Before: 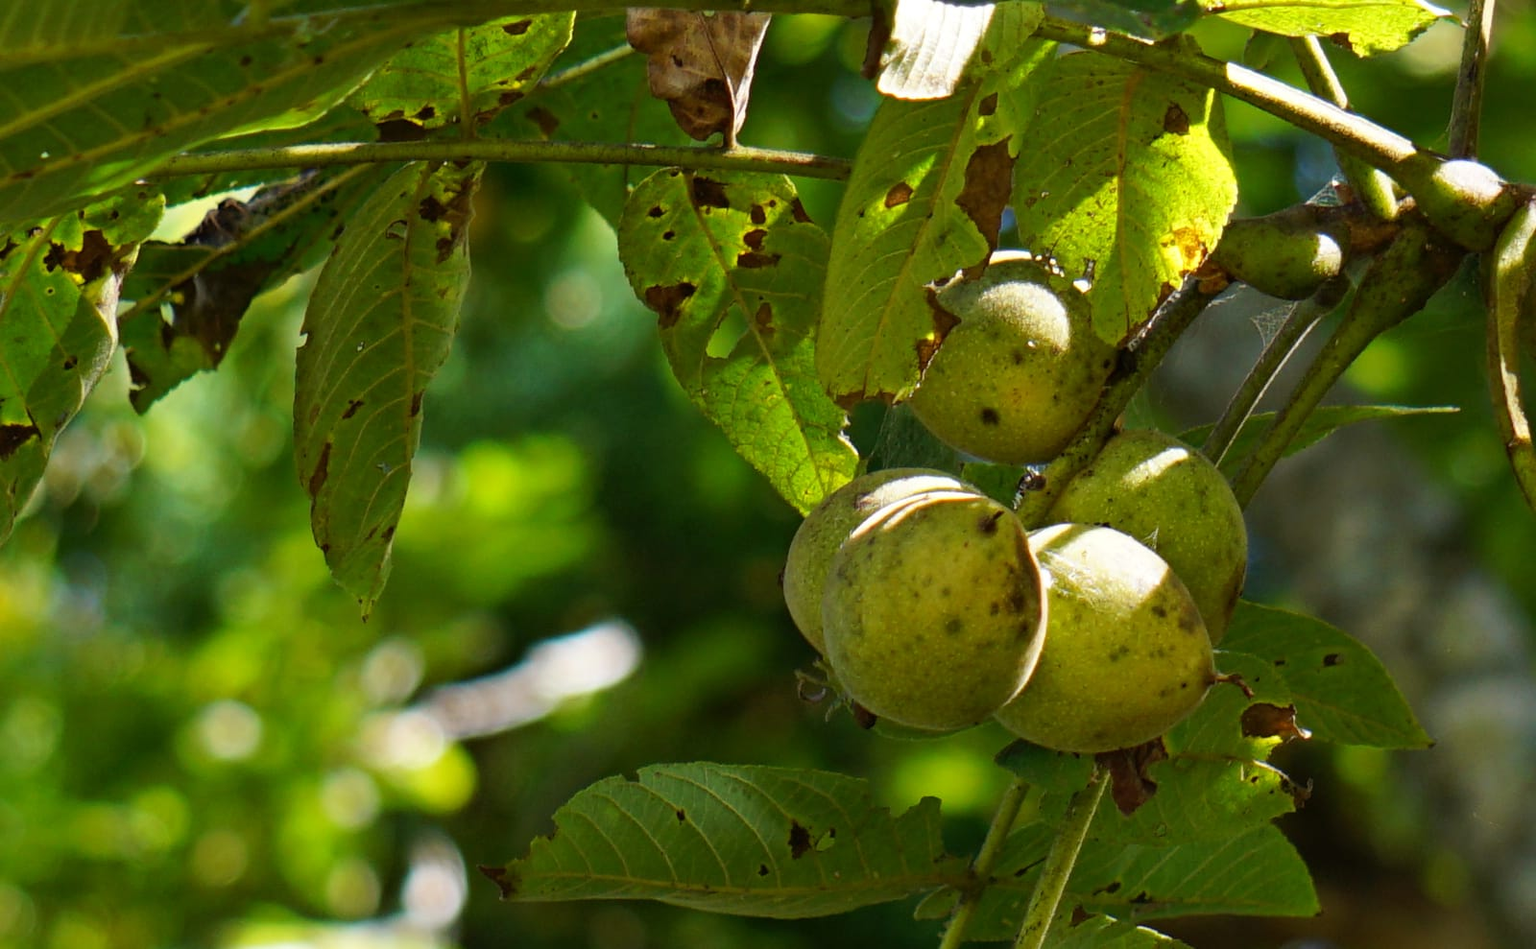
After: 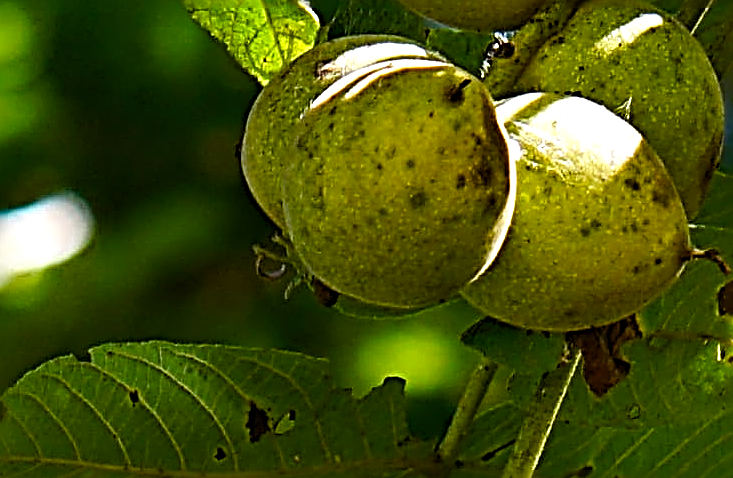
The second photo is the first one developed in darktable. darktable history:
crop: left 35.976%, top 45.819%, right 18.162%, bottom 5.807%
tone equalizer: -8 EV -0.417 EV, -7 EV -0.389 EV, -6 EV -0.333 EV, -5 EV -0.222 EV, -3 EV 0.222 EV, -2 EV 0.333 EV, -1 EV 0.389 EV, +0 EV 0.417 EV, edges refinement/feathering 500, mask exposure compensation -1.57 EV, preserve details no
contrast brightness saturation: saturation -0.04
sharpen: radius 3.158, amount 1.731
color balance rgb: perceptual saturation grading › global saturation 35%, perceptual saturation grading › highlights -25%, perceptual saturation grading › shadows 25%, global vibrance 10%
